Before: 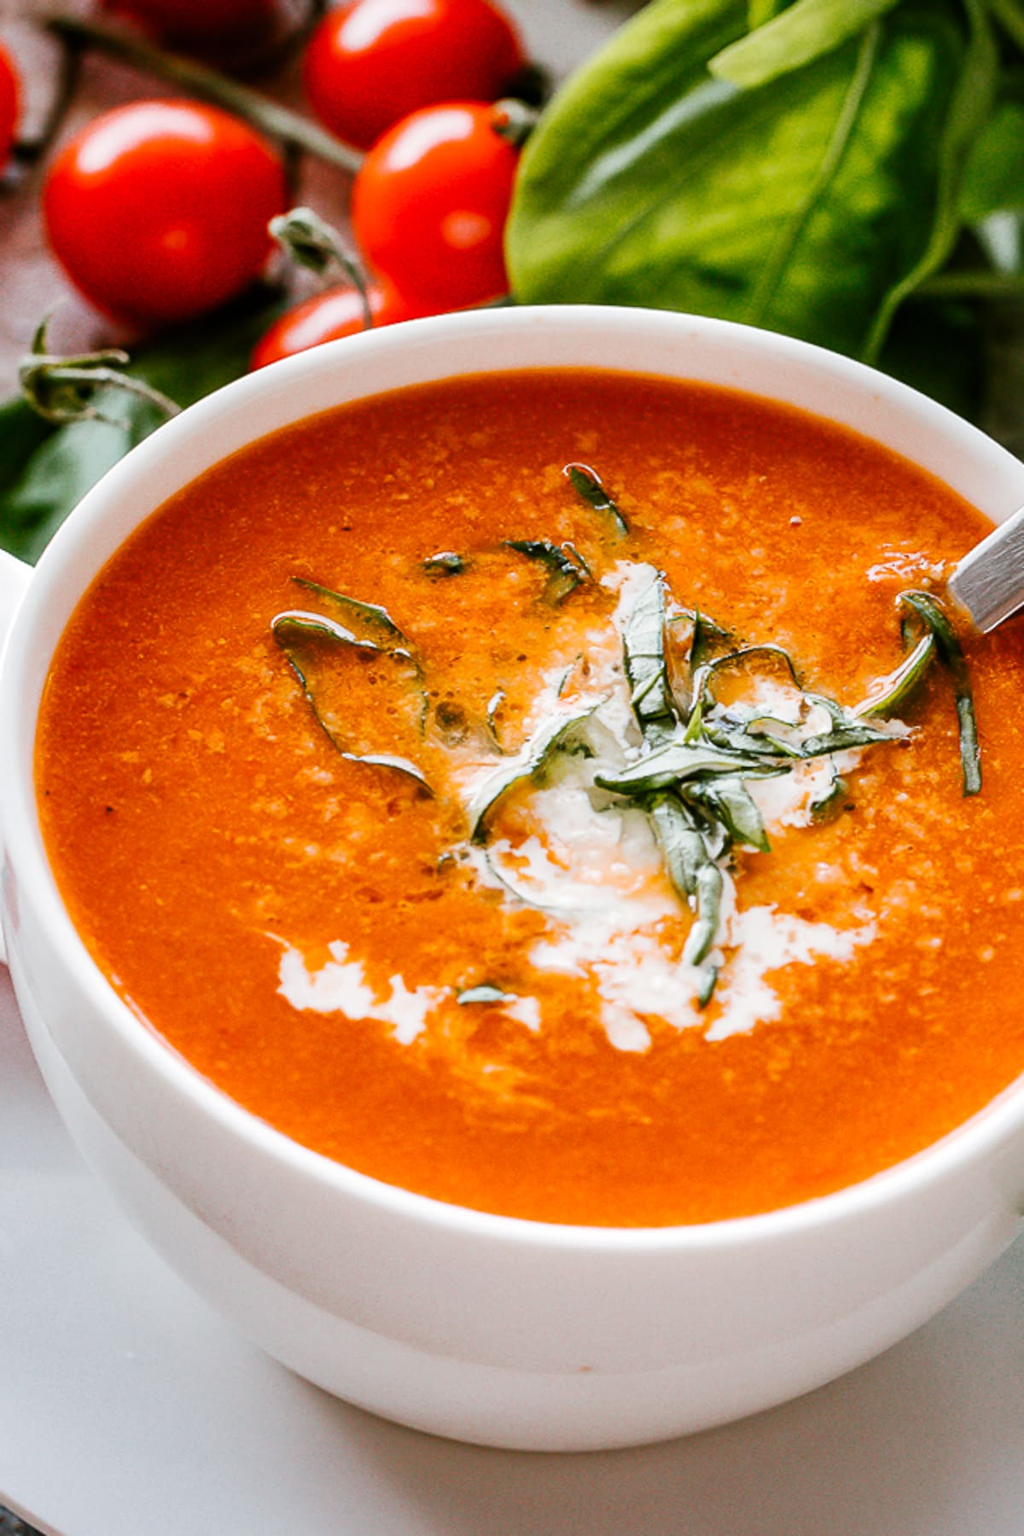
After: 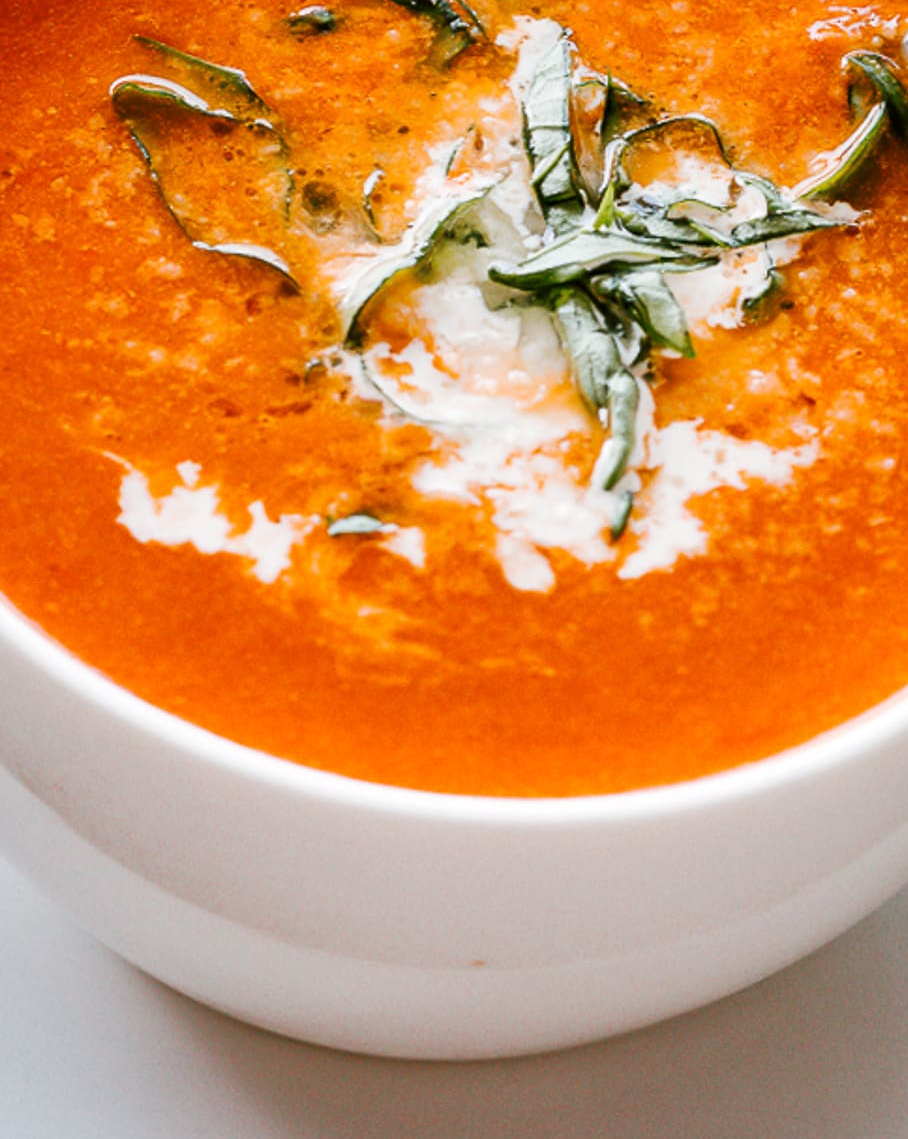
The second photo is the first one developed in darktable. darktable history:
crop and rotate: left 17.403%, top 35.661%, right 6.857%, bottom 1.025%
